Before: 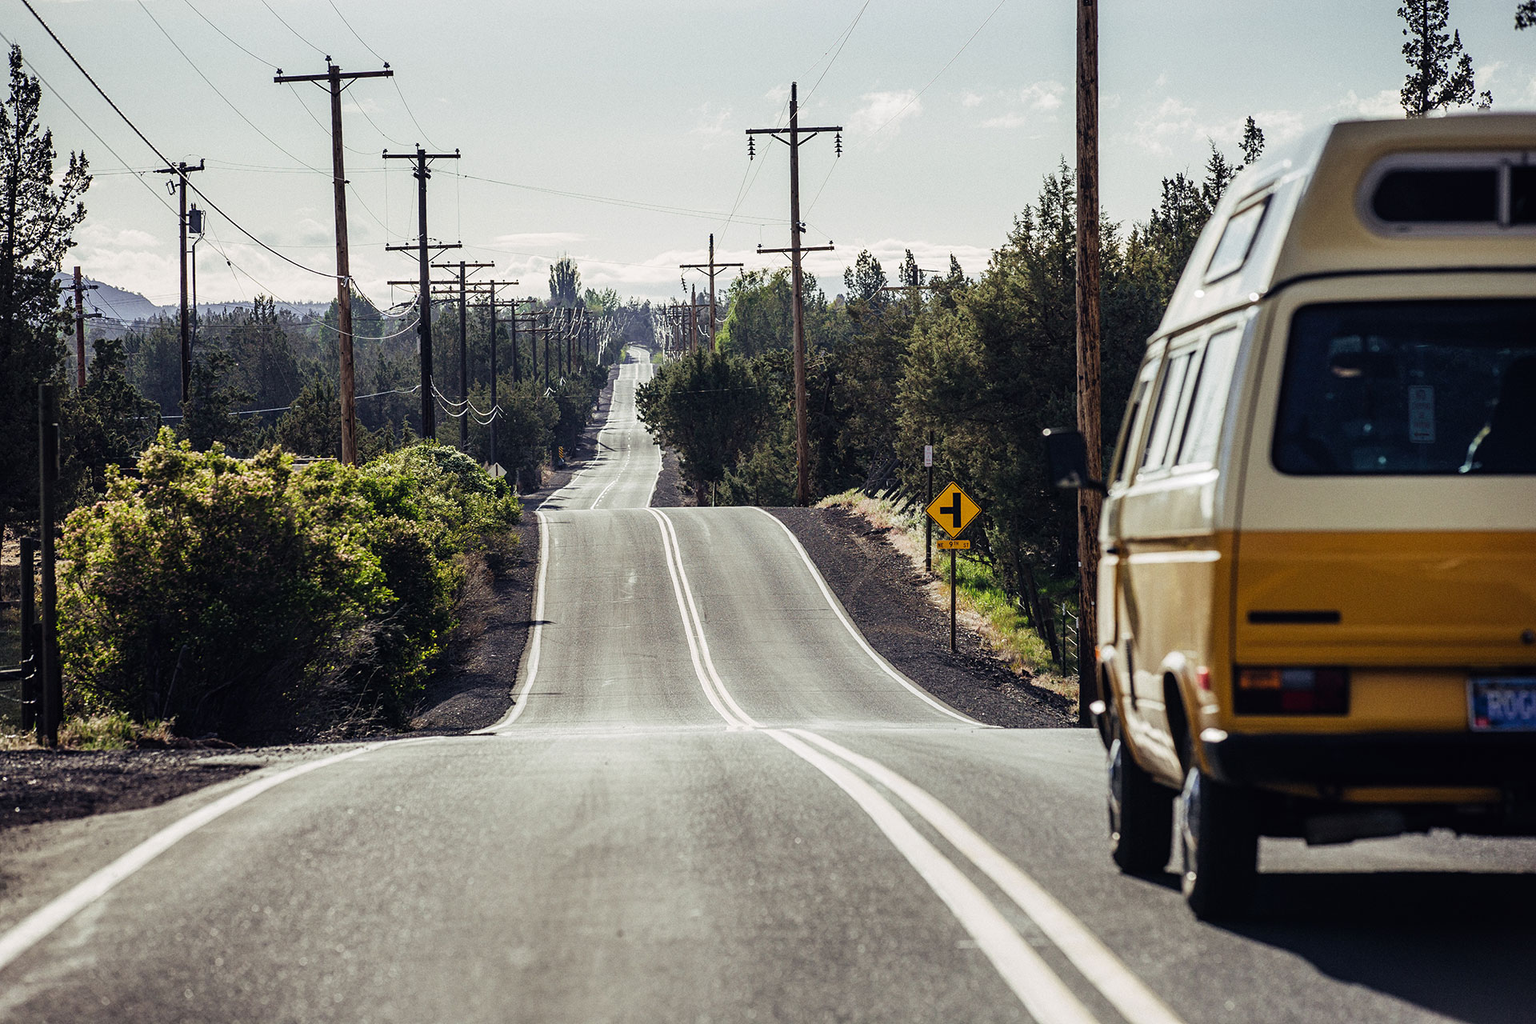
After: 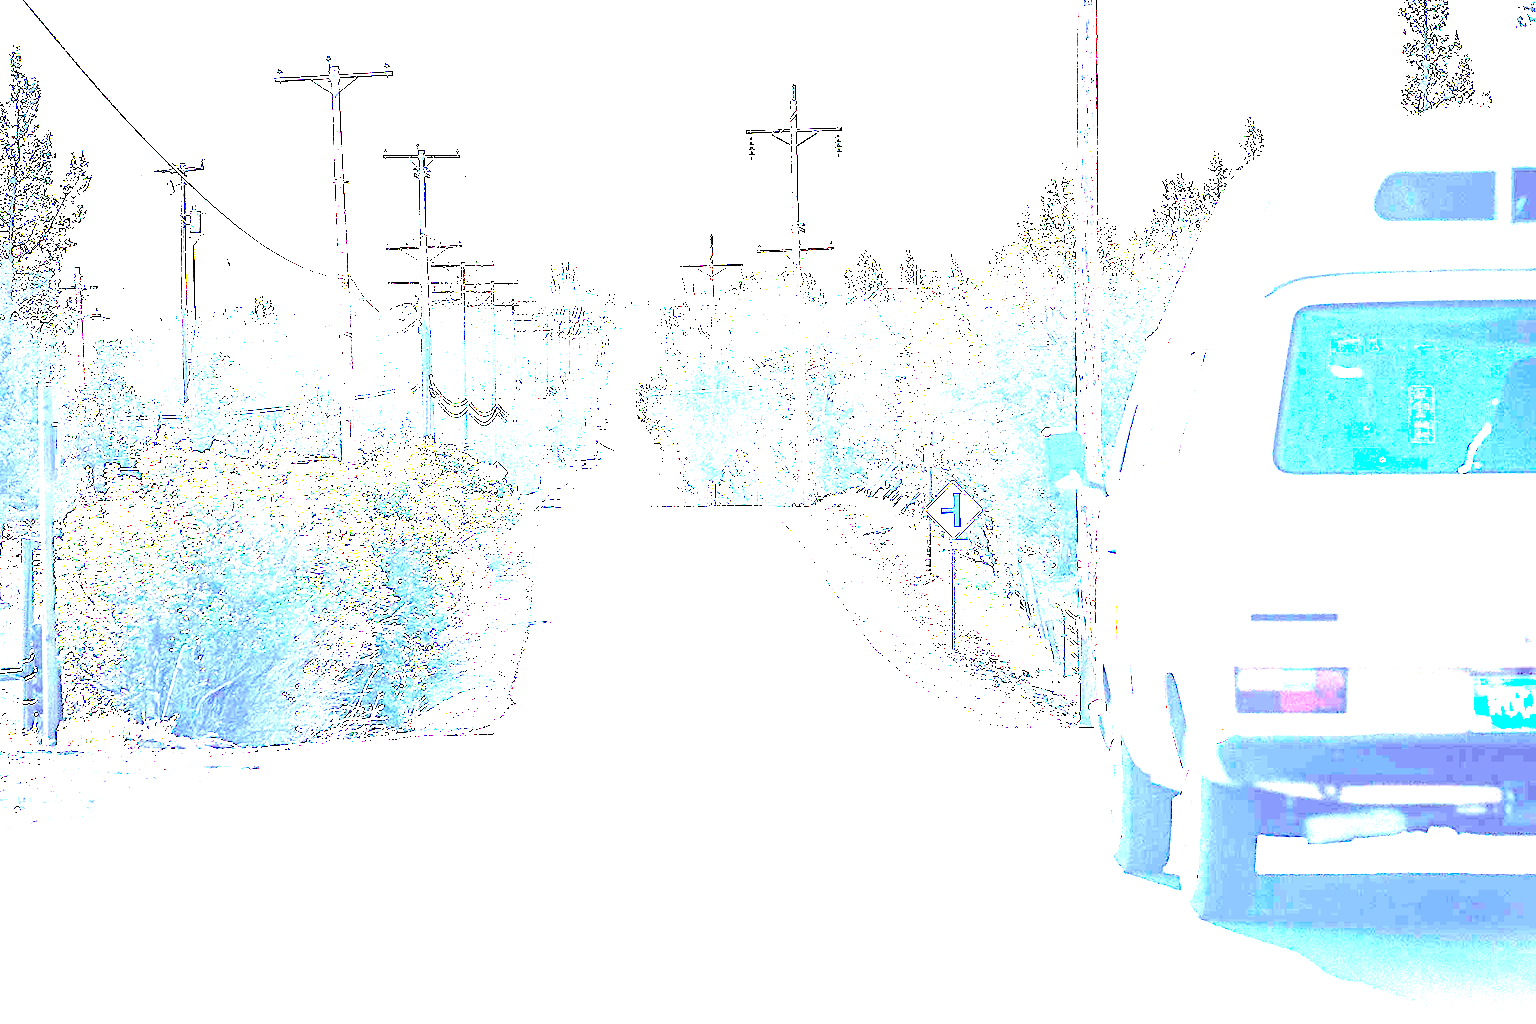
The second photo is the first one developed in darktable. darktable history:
color correction: highlights a* -9.73, highlights b* -21.22
exposure: exposure 8 EV, compensate highlight preservation false
